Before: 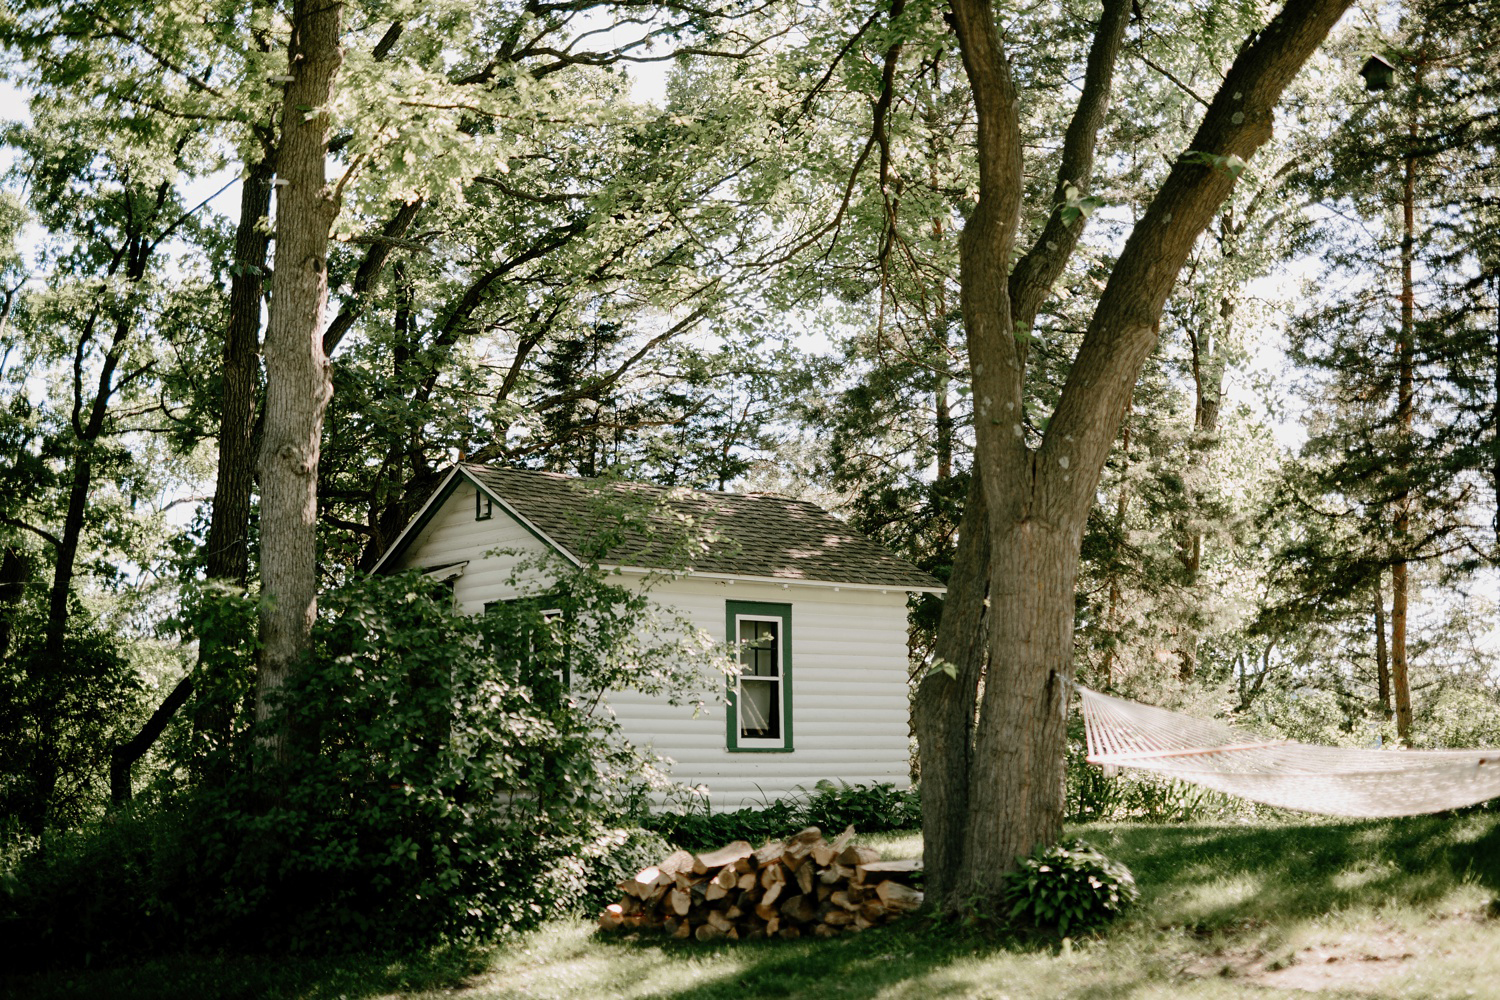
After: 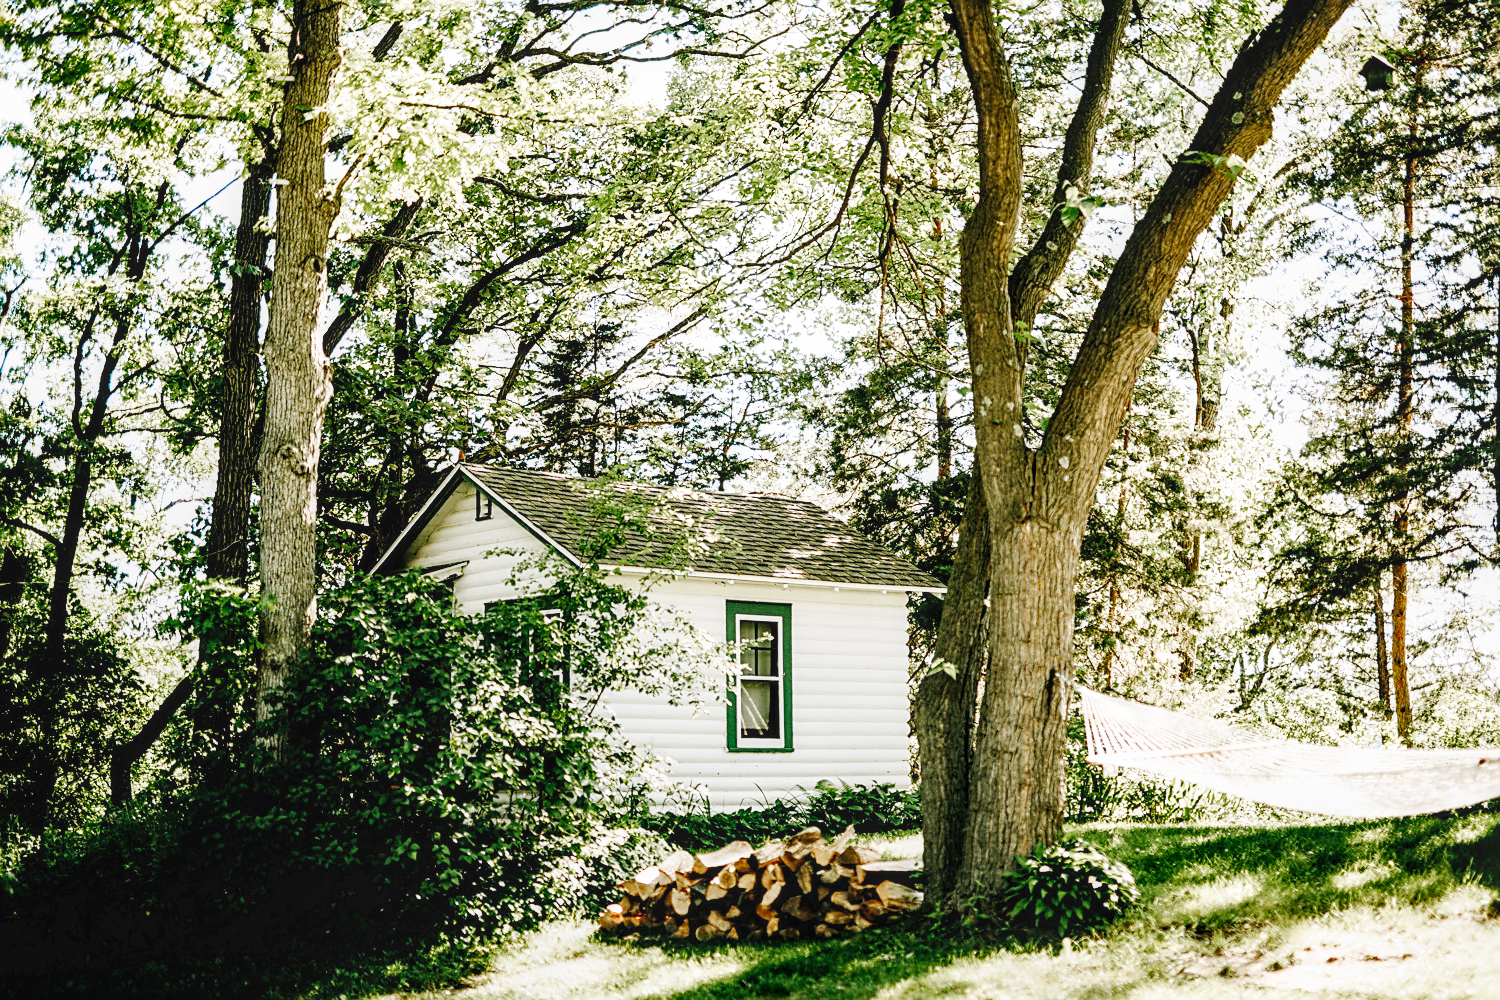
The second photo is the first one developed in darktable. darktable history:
shadows and highlights: shadows 25, highlights -25
local contrast: on, module defaults
sharpen: on, module defaults
tone equalizer: on, module defaults
base curve: curves: ch0 [(0, 0.003) (0.001, 0.002) (0.006, 0.004) (0.02, 0.022) (0.048, 0.086) (0.094, 0.234) (0.162, 0.431) (0.258, 0.629) (0.385, 0.8) (0.548, 0.918) (0.751, 0.988) (1, 1)], preserve colors none
